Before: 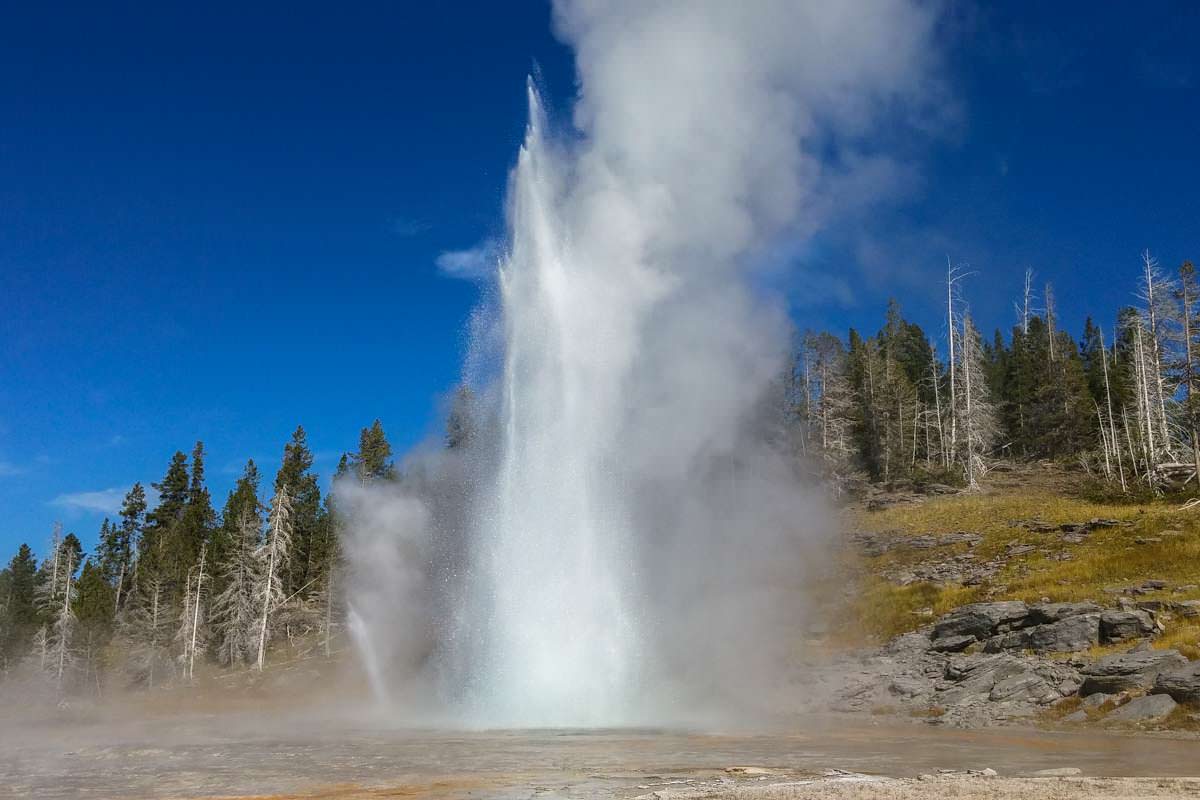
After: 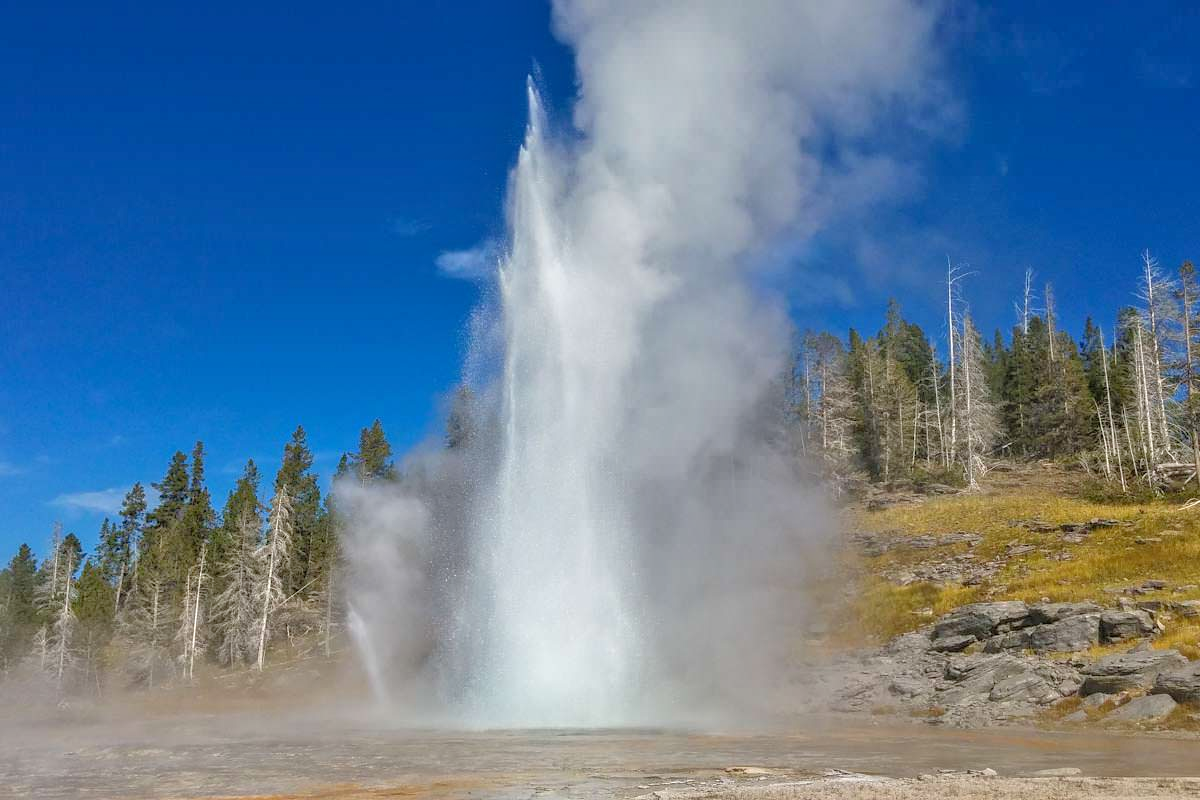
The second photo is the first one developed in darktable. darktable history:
tone equalizer: -7 EV 0.144 EV, -6 EV 0.635 EV, -5 EV 1.12 EV, -4 EV 1.34 EV, -3 EV 1.13 EV, -2 EV 0.6 EV, -1 EV 0.149 EV
